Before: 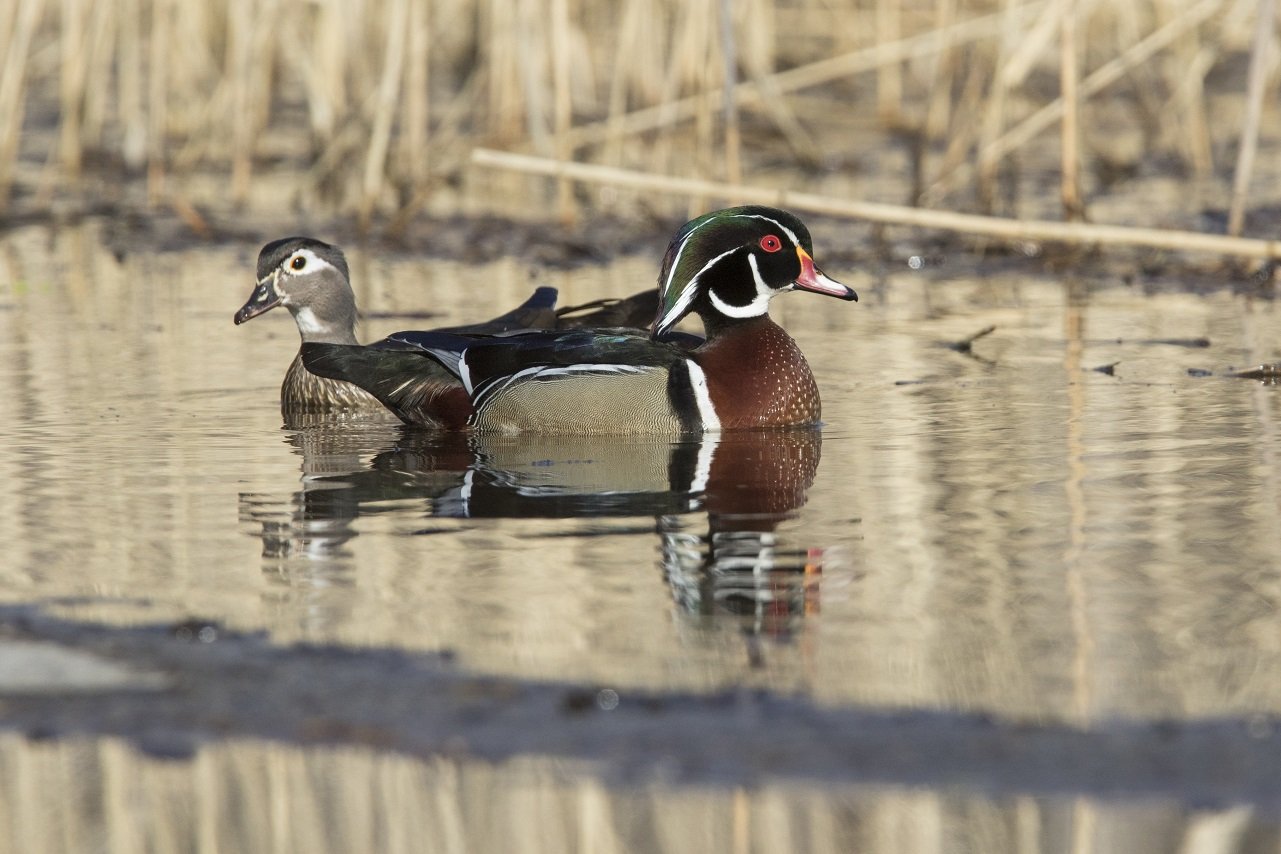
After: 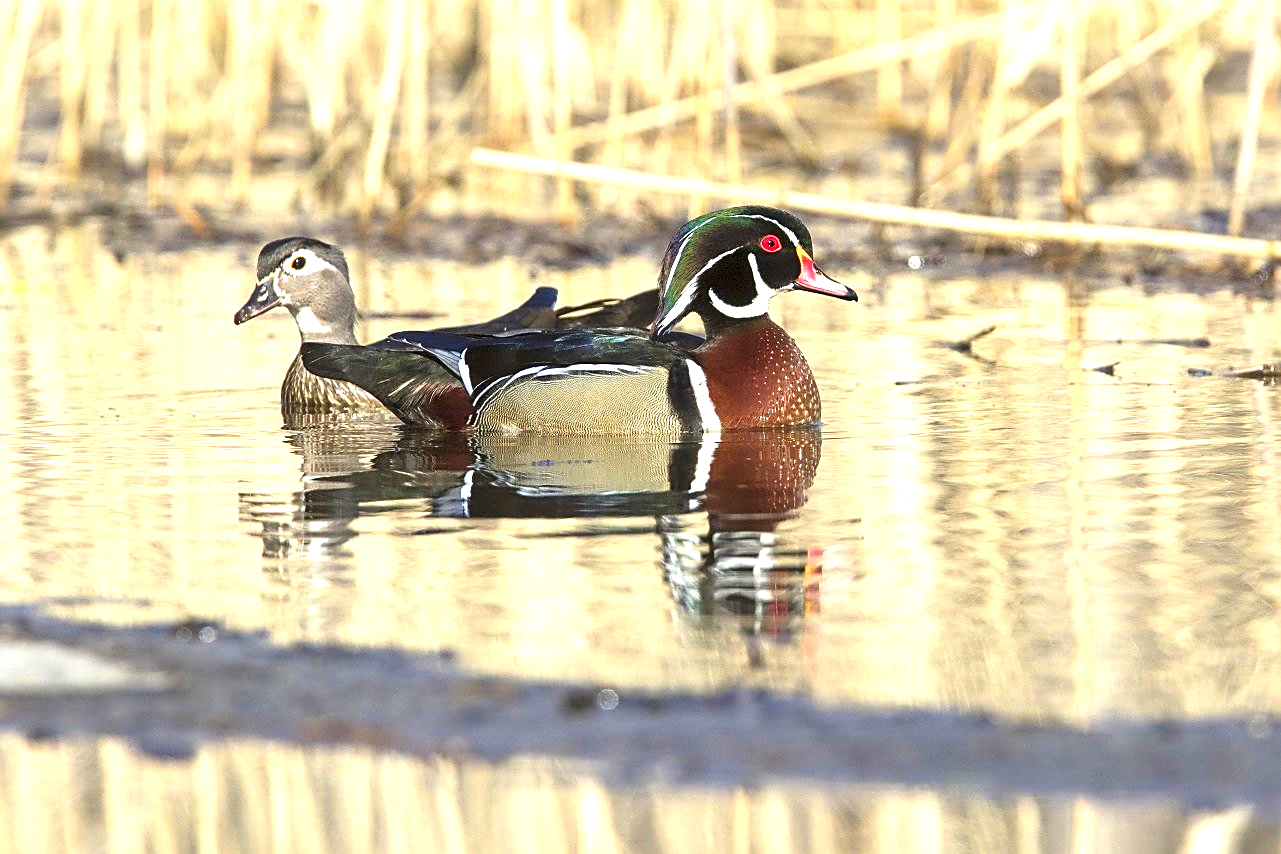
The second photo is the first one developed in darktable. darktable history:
contrast brightness saturation: brightness -0.025, saturation 0.346
exposure: black level correction 0, exposure 1.2 EV, compensate exposure bias true
sharpen: on, module defaults
